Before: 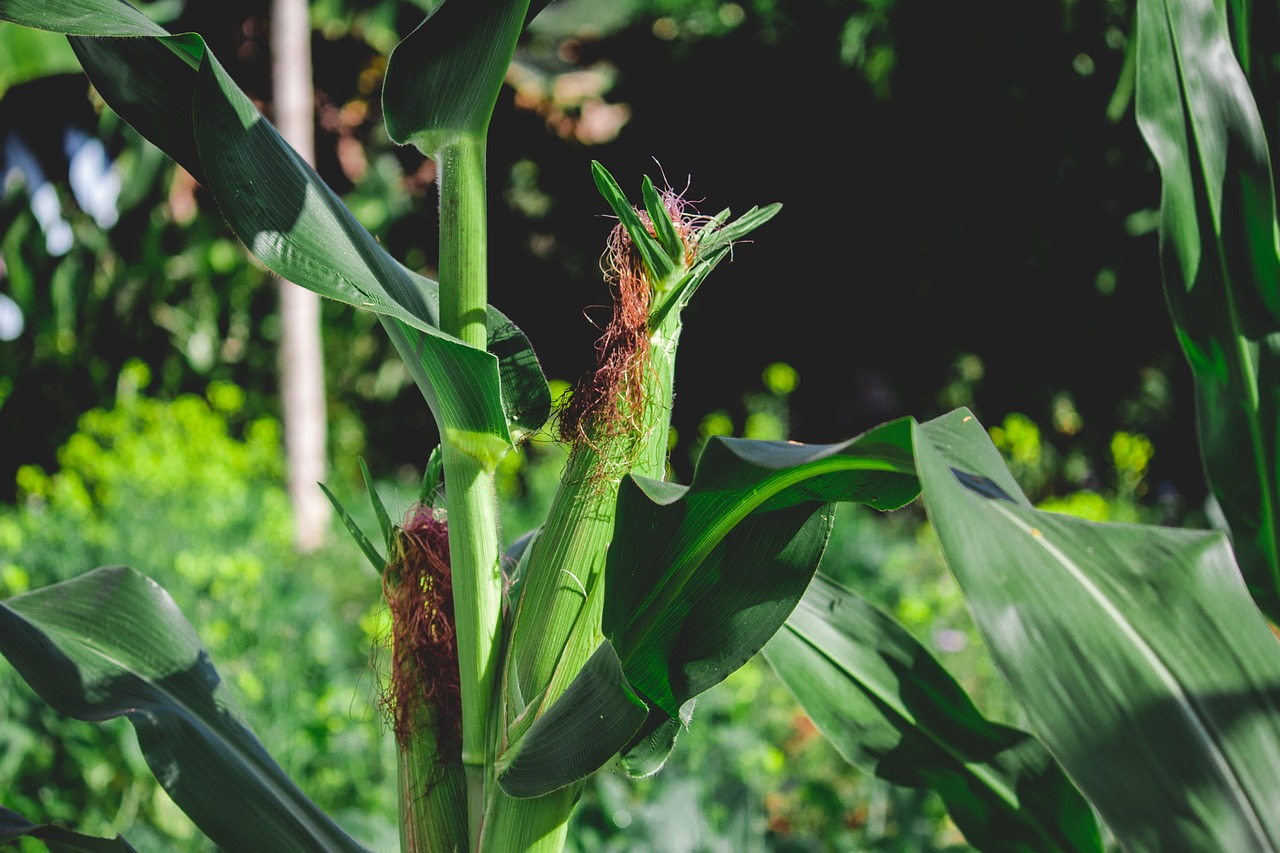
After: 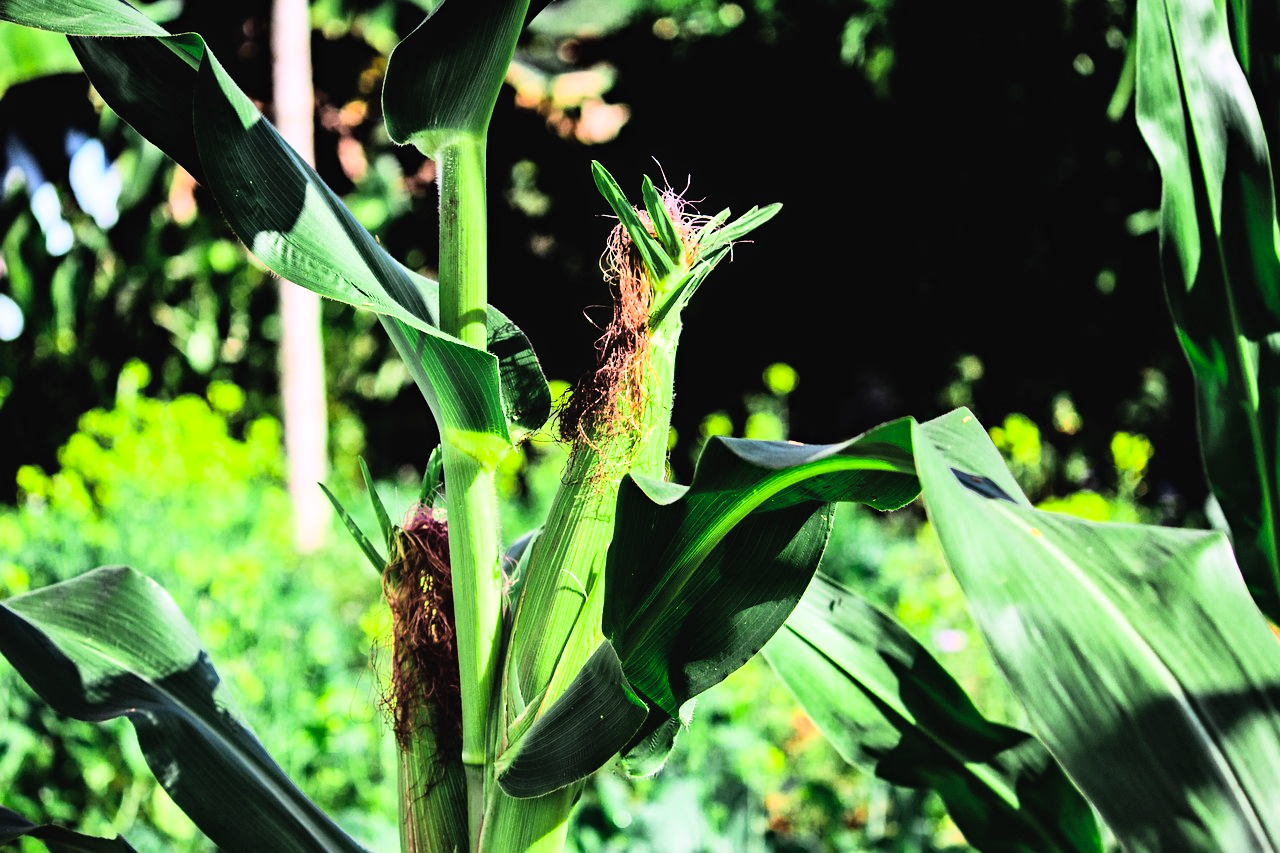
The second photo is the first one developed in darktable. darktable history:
haze removal: compatibility mode true, adaptive false
rgb curve: curves: ch0 [(0, 0) (0.21, 0.15) (0.24, 0.21) (0.5, 0.75) (0.75, 0.96) (0.89, 0.99) (1, 1)]; ch1 [(0, 0.02) (0.21, 0.13) (0.25, 0.2) (0.5, 0.67) (0.75, 0.9) (0.89, 0.97) (1, 1)]; ch2 [(0, 0.02) (0.21, 0.13) (0.25, 0.2) (0.5, 0.67) (0.75, 0.9) (0.89, 0.97) (1, 1)], compensate middle gray true
contrast equalizer: y [[0.5 ×4, 0.483, 0.43], [0.5 ×6], [0.5 ×6], [0 ×6], [0 ×6]]
